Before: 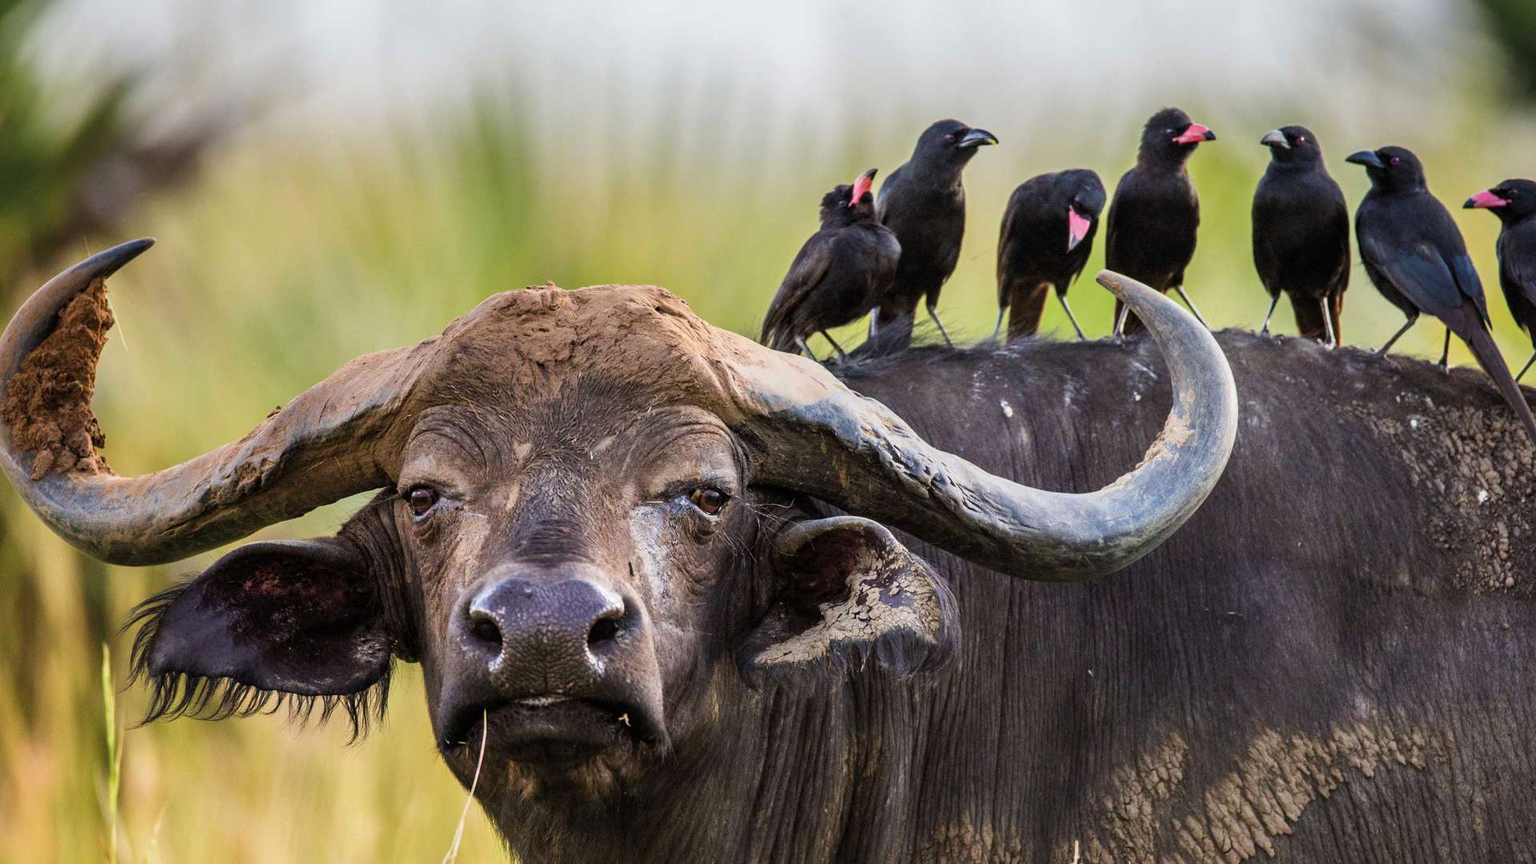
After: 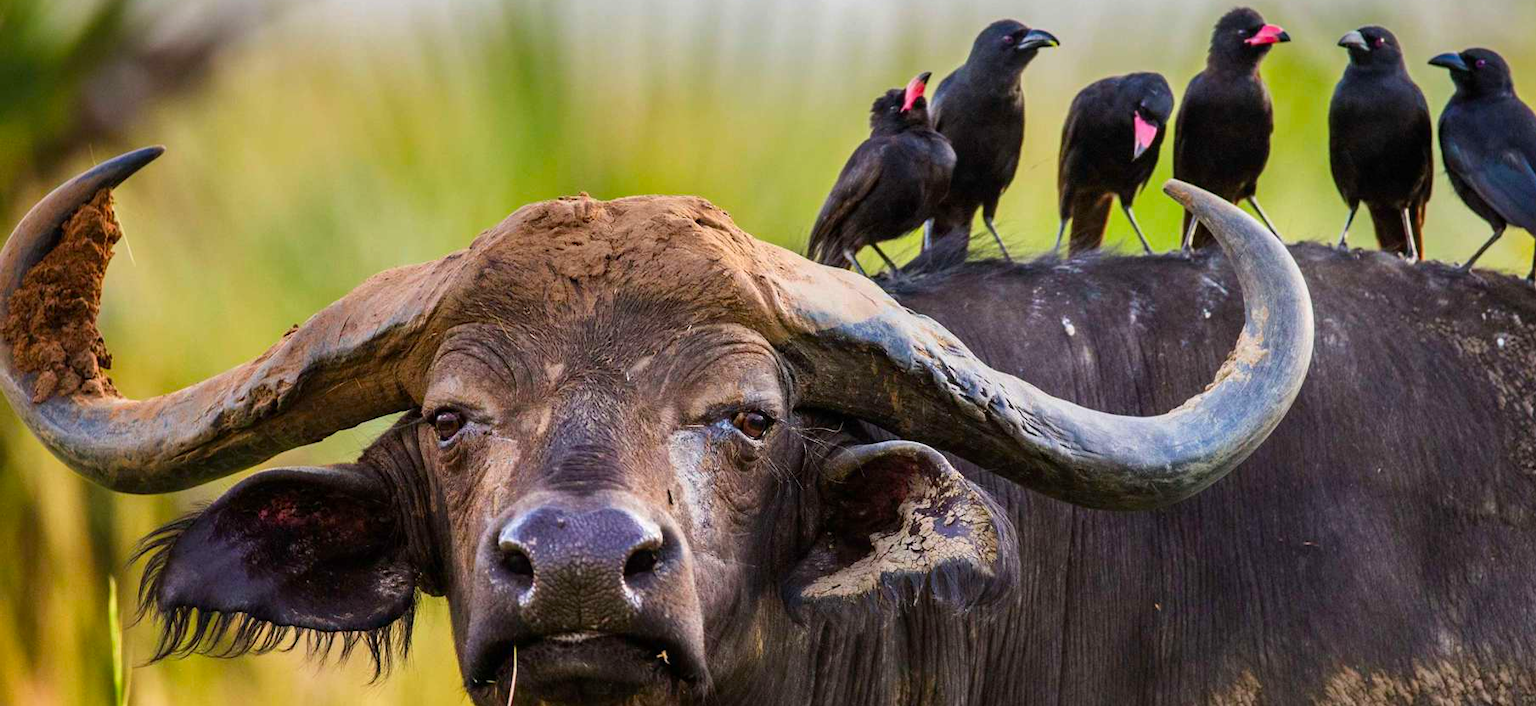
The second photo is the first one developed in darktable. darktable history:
crop and rotate: angle 0.03°, top 11.643%, right 5.651%, bottom 11.189%
contrast brightness saturation: brightness -0.02, saturation 0.35
